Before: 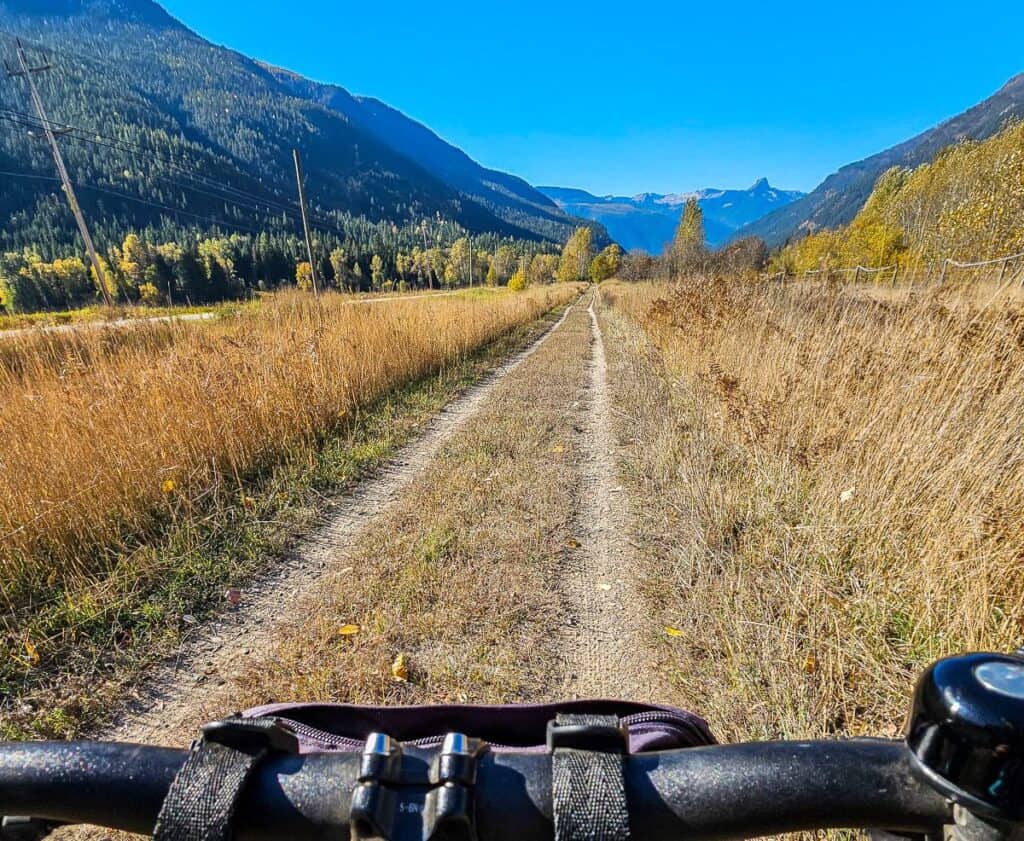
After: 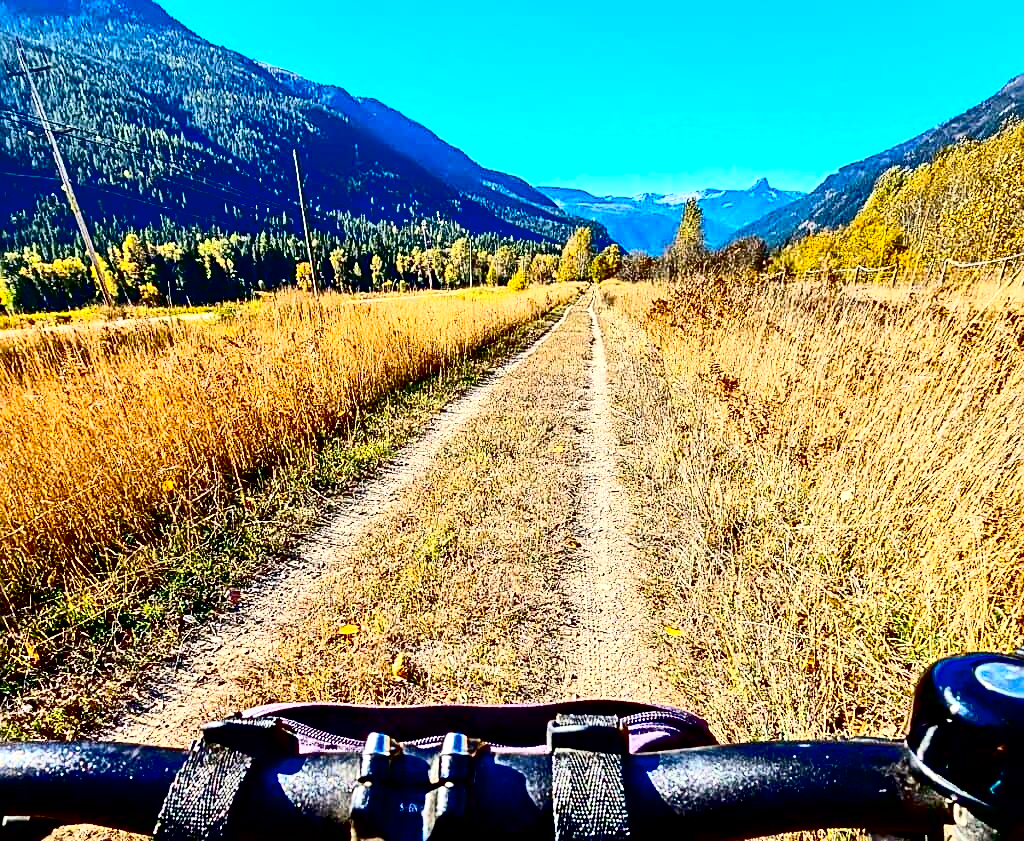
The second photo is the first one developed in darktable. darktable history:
sharpen: on, module defaults
exposure: black level correction 0.04, exposure 0.5 EV, compensate highlight preservation false
contrast brightness saturation: contrast 0.4, brightness 0.05, saturation 0.25
shadows and highlights: shadows 37.27, highlights -28.18, soften with gaussian
